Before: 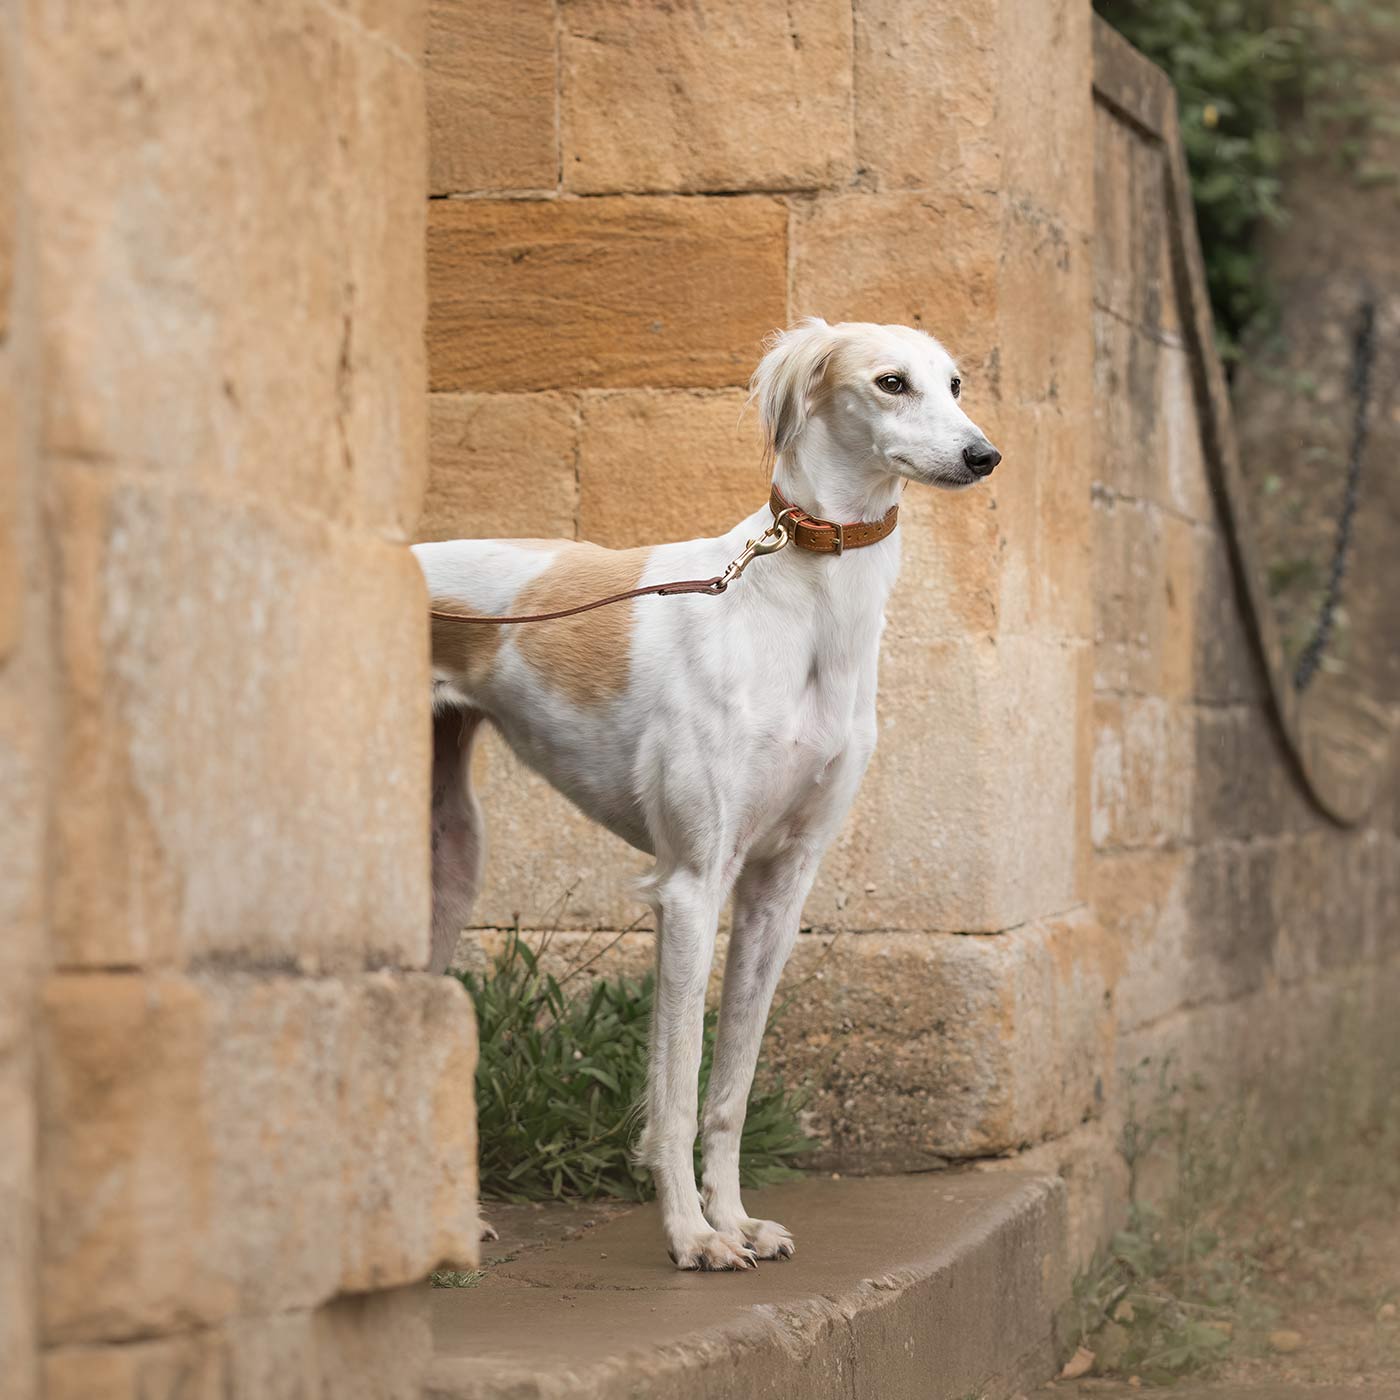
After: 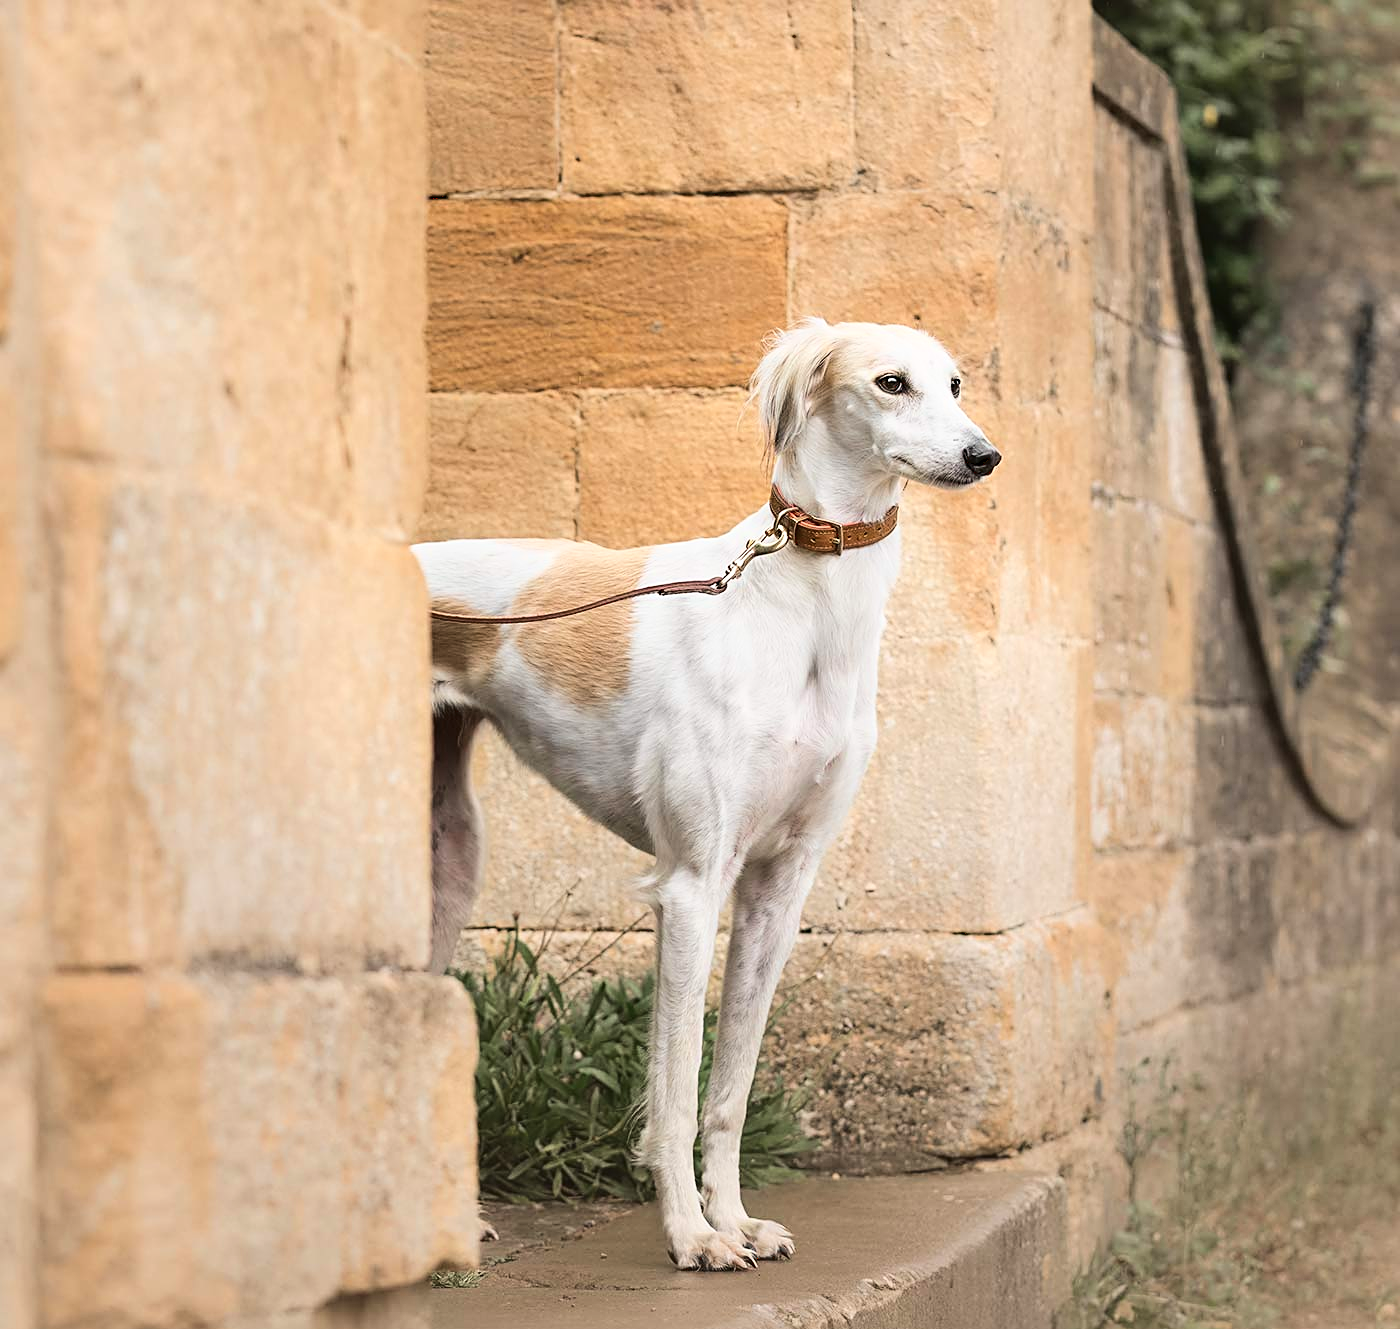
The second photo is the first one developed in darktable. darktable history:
sharpen: on, module defaults
tone curve: curves: ch0 [(0, 0.023) (0.087, 0.065) (0.184, 0.168) (0.45, 0.54) (0.57, 0.683) (0.722, 0.825) (0.877, 0.948) (1, 1)]; ch1 [(0, 0) (0.388, 0.369) (0.45, 0.43) (0.505, 0.509) (0.534, 0.528) (0.657, 0.655) (1, 1)]; ch2 [(0, 0) (0.314, 0.223) (0.427, 0.405) (0.5, 0.5) (0.55, 0.566) (0.625, 0.657) (1, 1)]
crop and rotate: top 0.005%, bottom 5.031%
